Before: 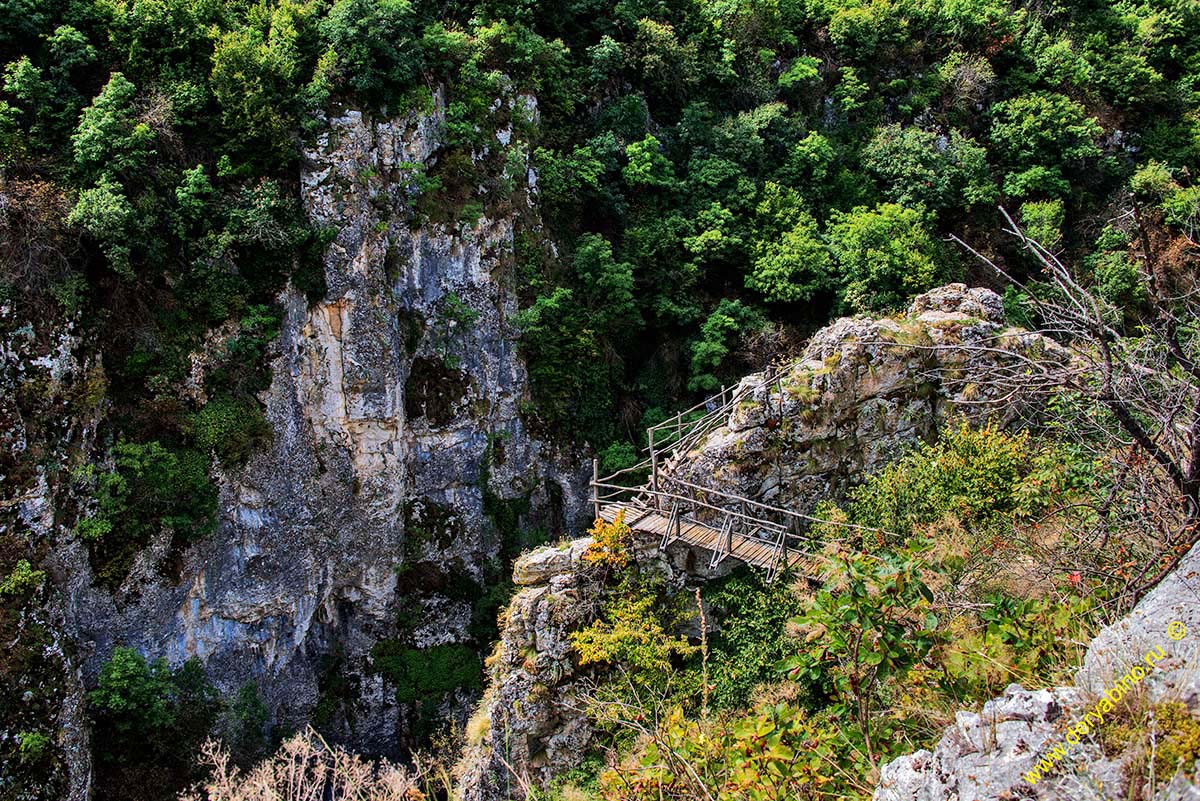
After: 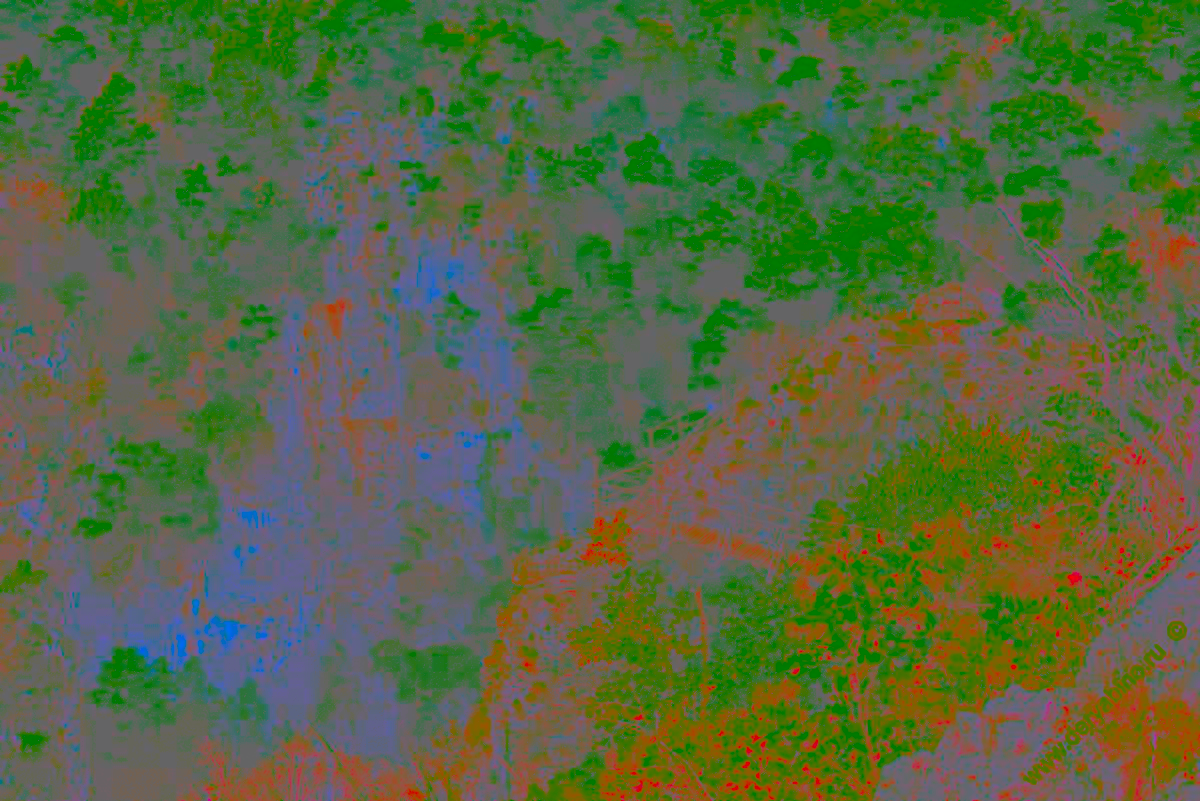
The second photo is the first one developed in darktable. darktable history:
contrast brightness saturation: contrast -0.99, brightness -0.17, saturation 0.75
tone curve: curves: ch0 [(0, 0.013) (0.054, 0.018) (0.205, 0.191) (0.289, 0.292) (0.39, 0.424) (0.493, 0.551) (0.647, 0.752) (0.796, 0.887) (1, 0.998)]; ch1 [(0, 0) (0.371, 0.339) (0.477, 0.452) (0.494, 0.495) (0.501, 0.501) (0.51, 0.516) (0.54, 0.557) (0.572, 0.605) (0.625, 0.687) (0.774, 0.841) (1, 1)]; ch2 [(0, 0) (0.32, 0.281) (0.403, 0.399) (0.441, 0.428) (0.47, 0.469) (0.498, 0.496) (0.524, 0.543) (0.551, 0.579) (0.633, 0.665) (0.7, 0.711) (1, 1)], color space Lab, independent channels, preserve colors none
